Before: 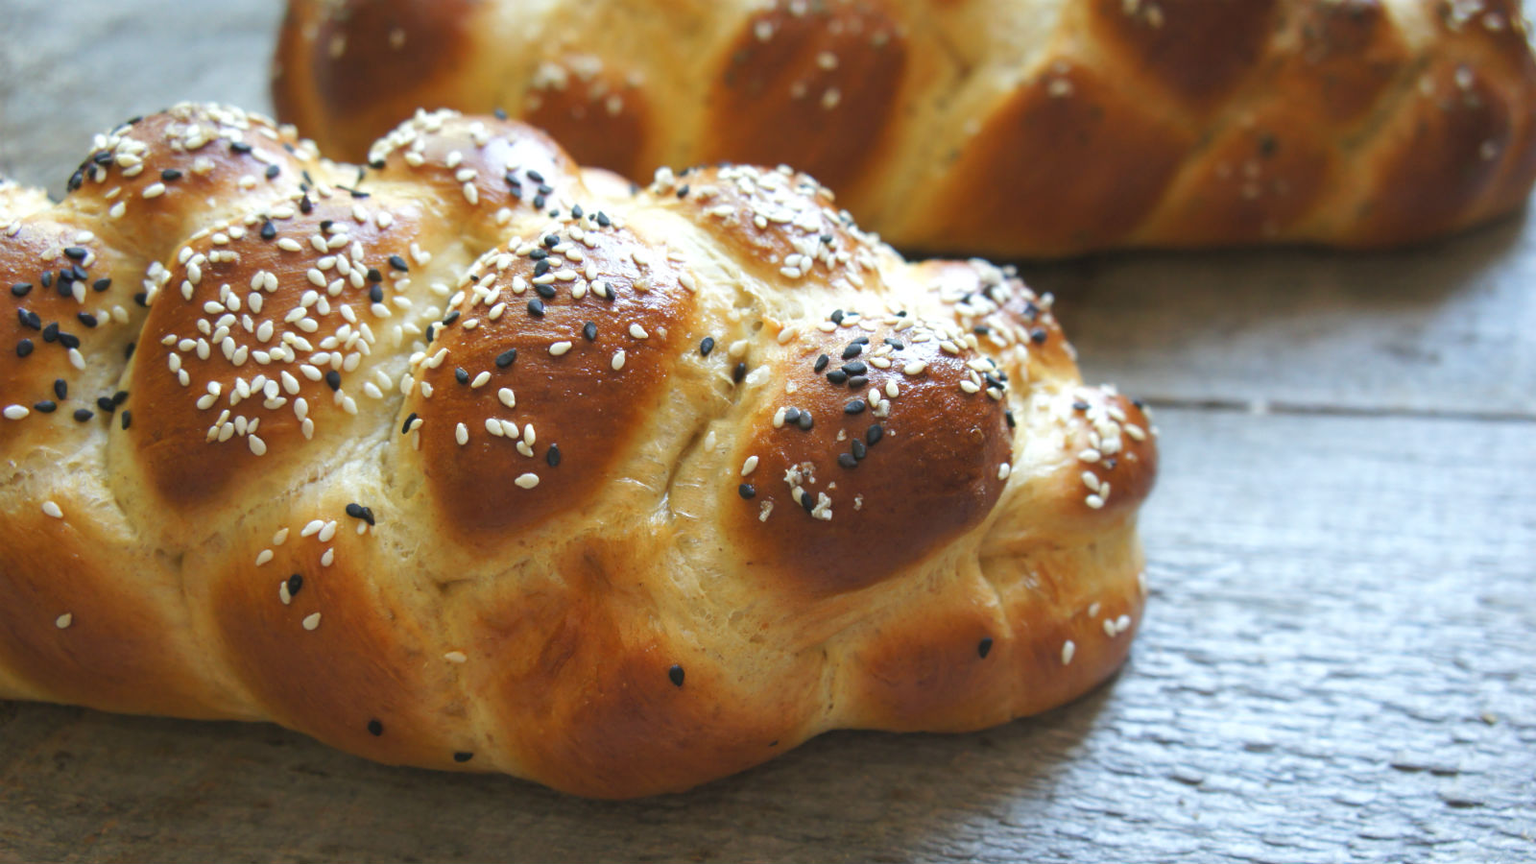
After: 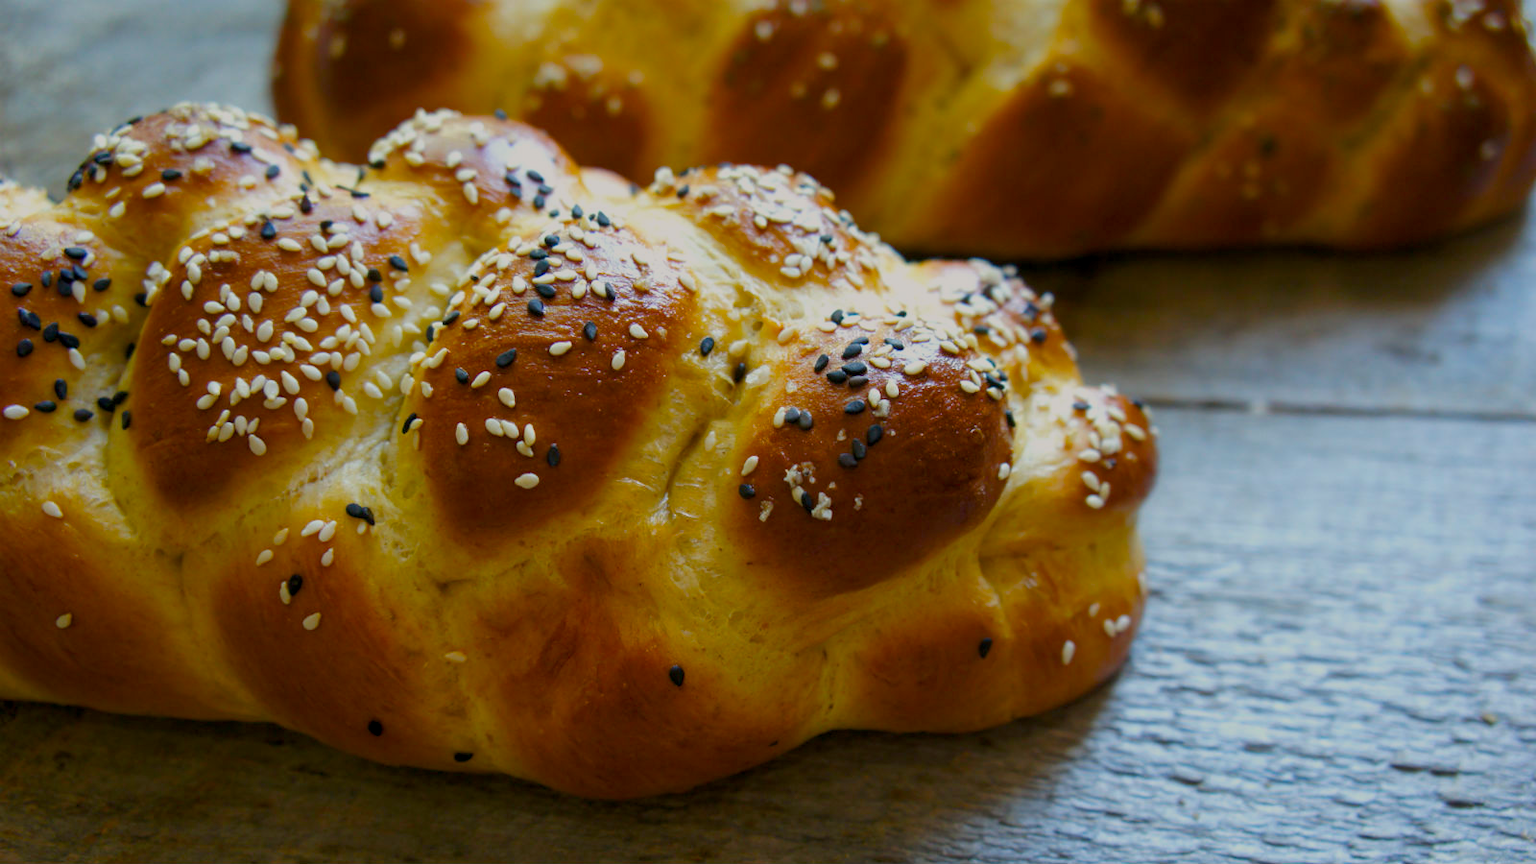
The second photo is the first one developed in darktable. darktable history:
exposure: black level correction 0, exposure -0.724 EV, compensate exposure bias true, compensate highlight preservation false
color balance rgb: highlights gain › chroma 1.059%, highlights gain › hue 68.53°, global offset › luminance -0.852%, linear chroma grading › global chroma 25.292%, perceptual saturation grading › global saturation 19.815%, global vibrance 9.913%
